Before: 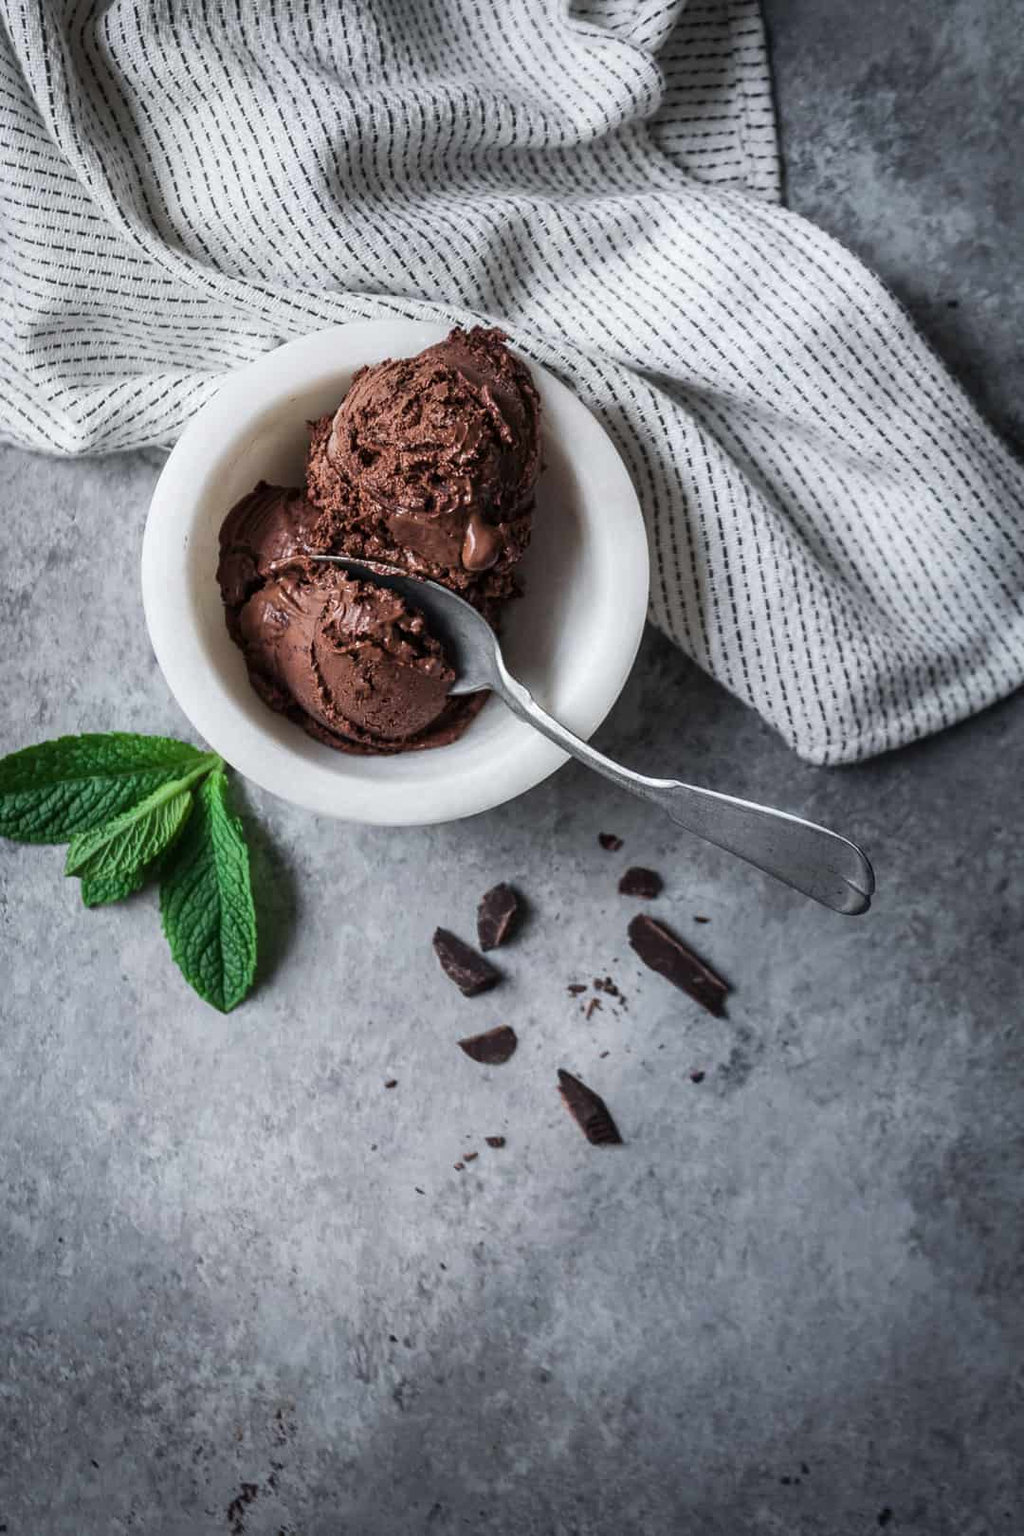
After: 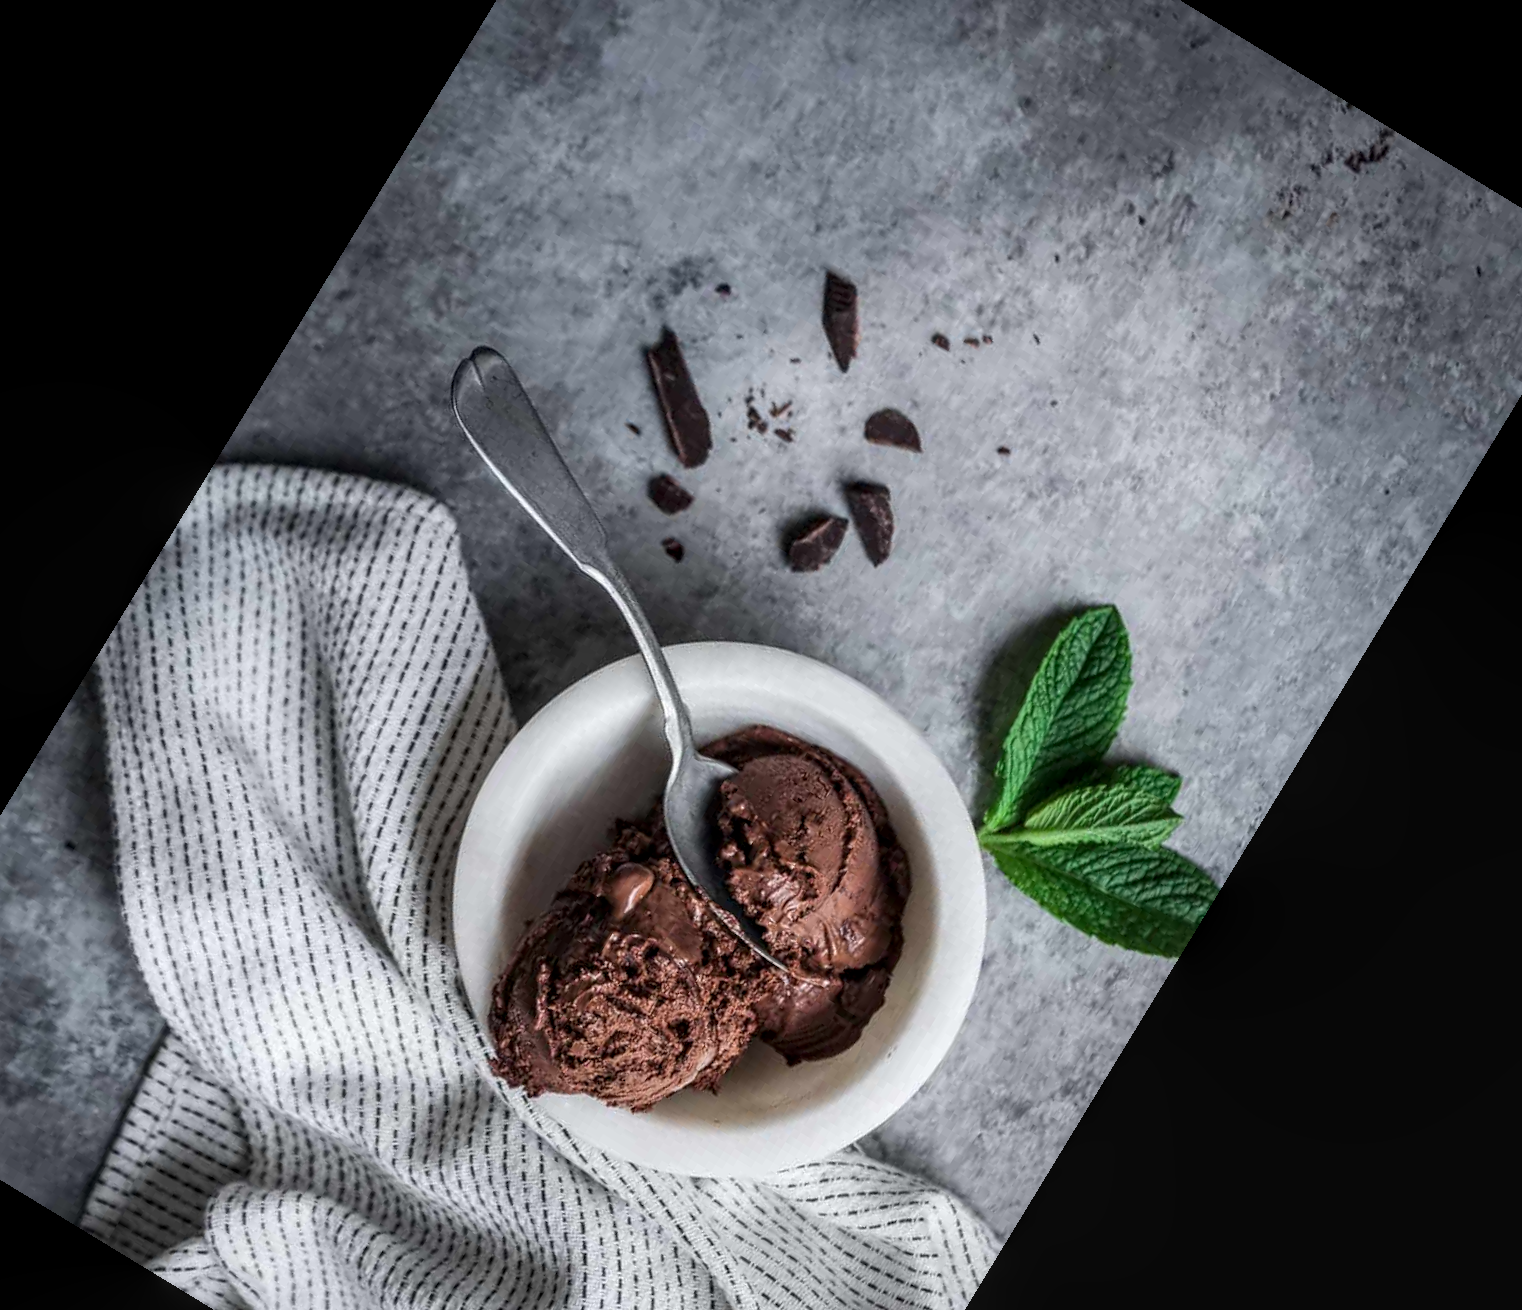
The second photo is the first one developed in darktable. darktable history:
local contrast: on, module defaults
crop and rotate: angle 148.68°, left 9.111%, top 15.603%, right 4.588%, bottom 17.041%
